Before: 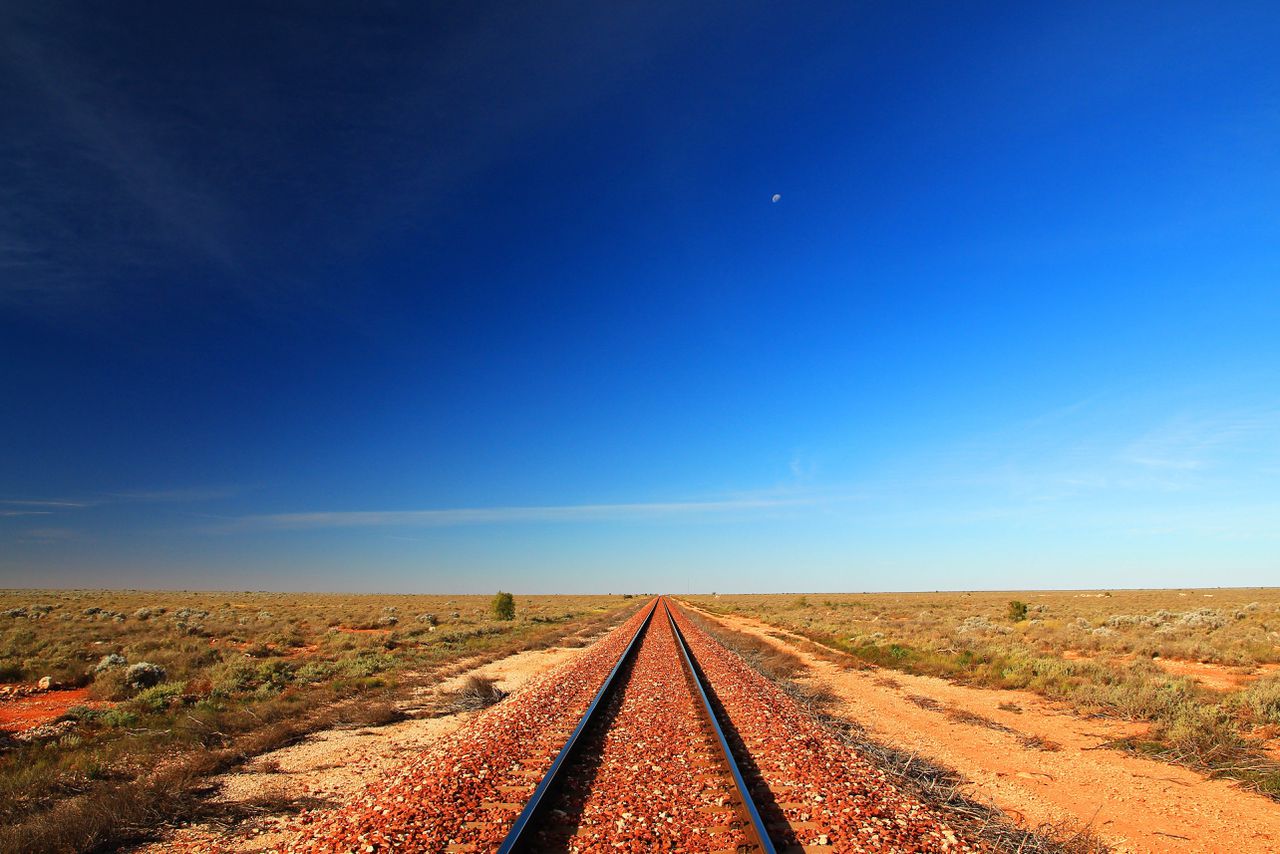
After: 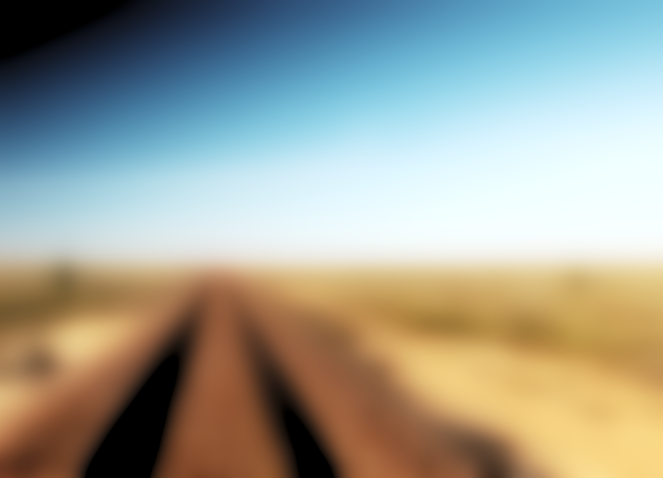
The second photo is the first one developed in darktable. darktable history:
lowpass: radius 16, unbound 0
crop: left 34.479%, top 38.822%, right 13.718%, bottom 5.172%
exposure: black level correction 0, exposure 0.5 EV, compensate highlight preservation false
levels: levels [0.514, 0.759, 1]
base curve: curves: ch0 [(0, 0) (0.028, 0.03) (0.121, 0.232) (0.46, 0.748) (0.859, 0.968) (1, 1)], preserve colors none
